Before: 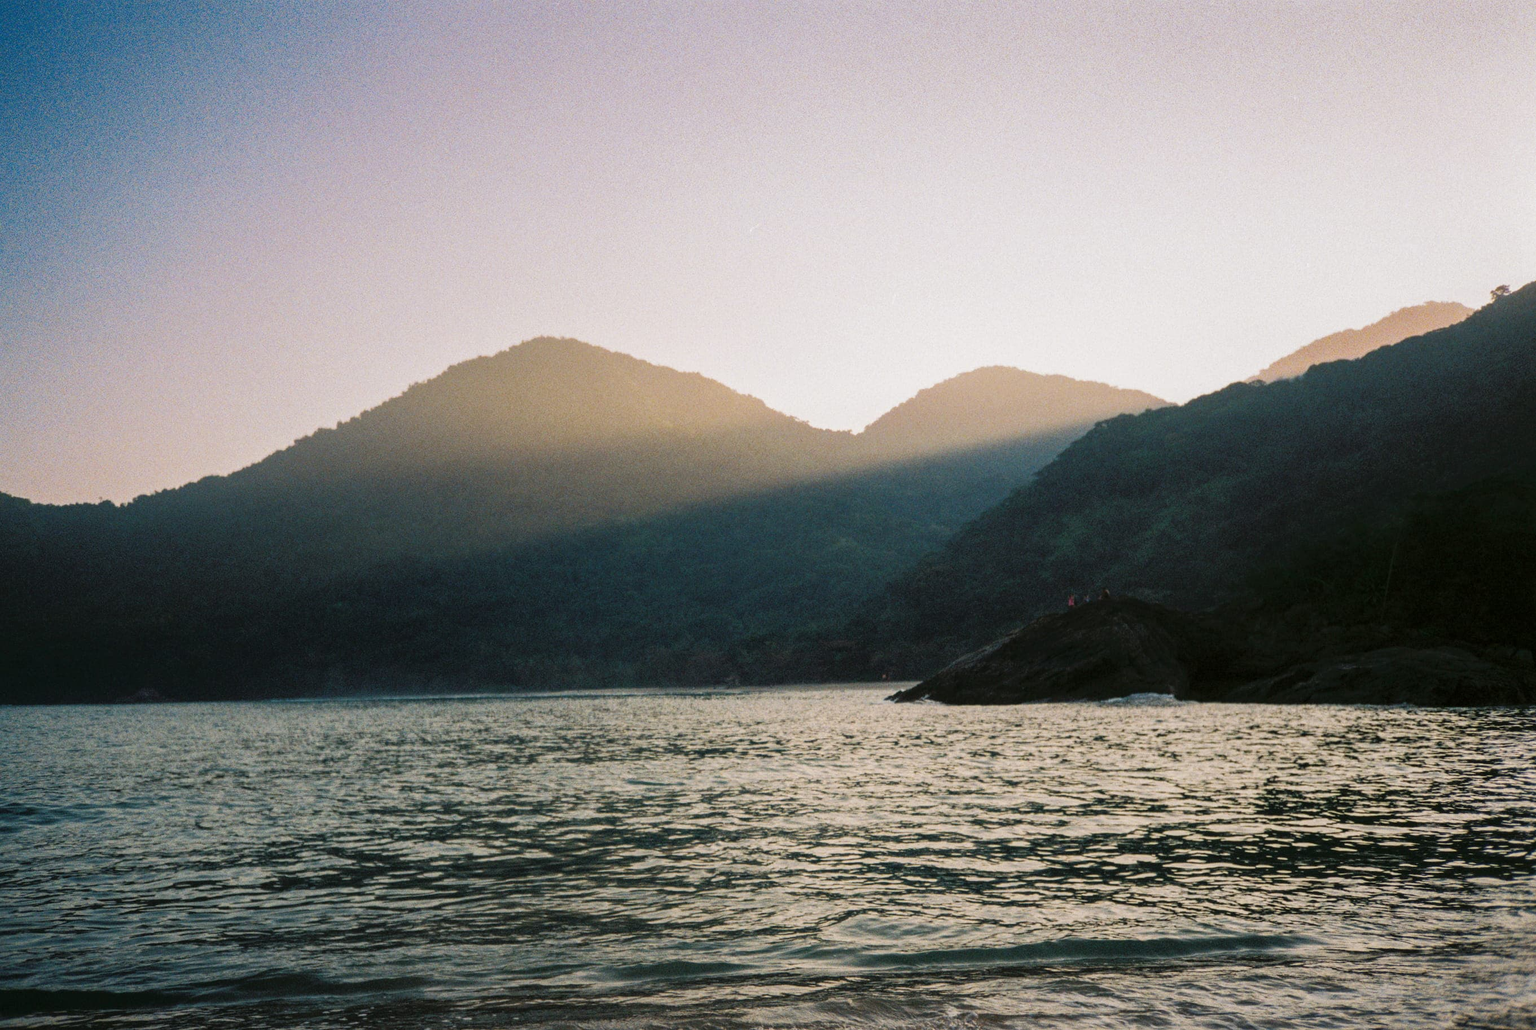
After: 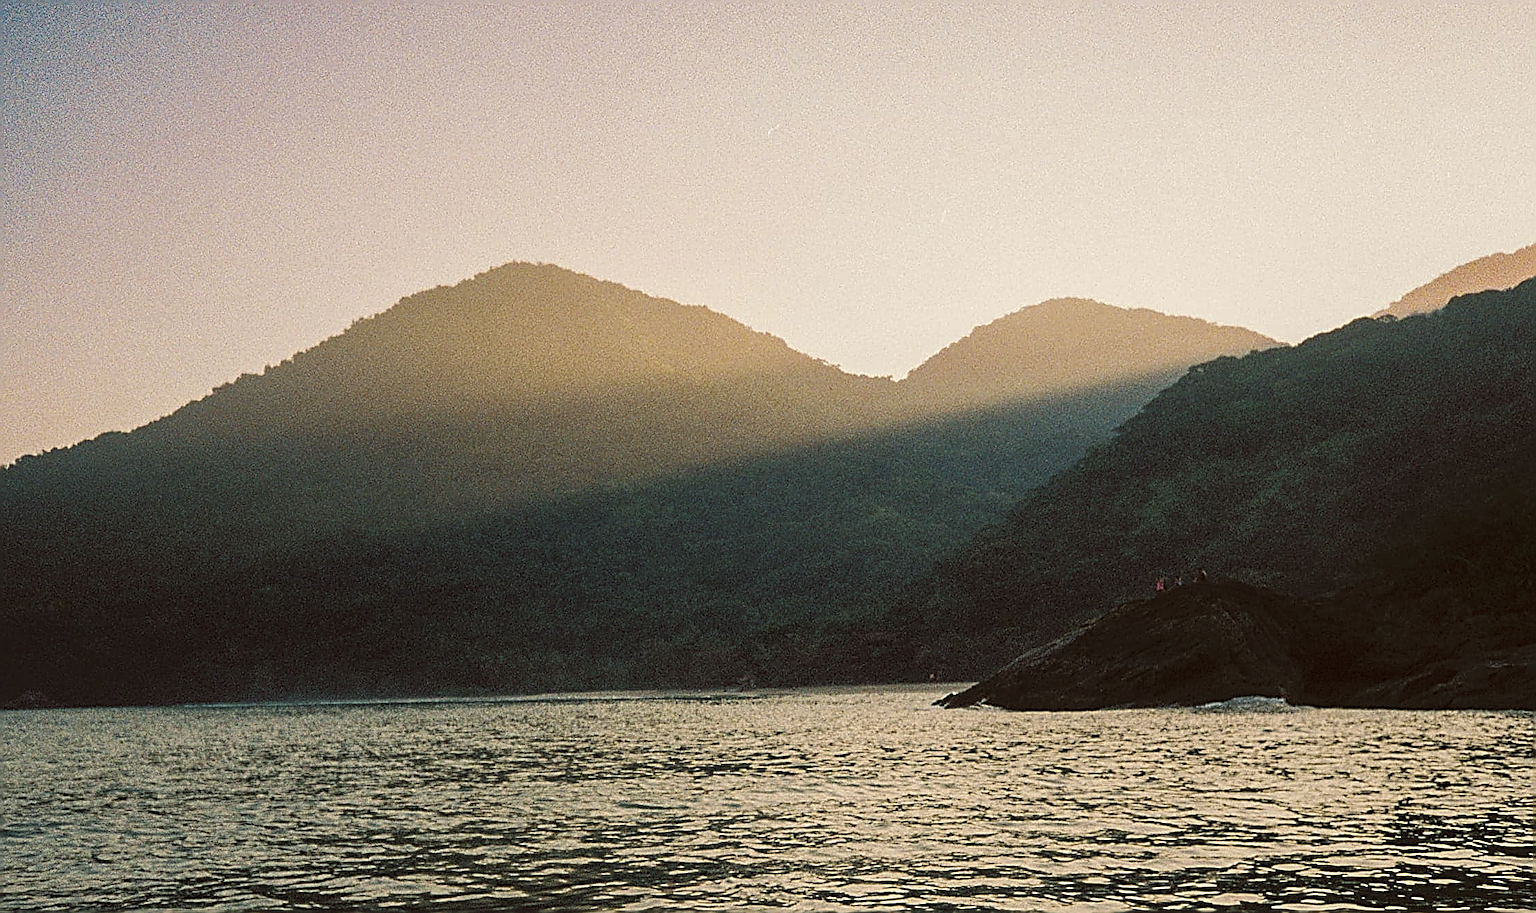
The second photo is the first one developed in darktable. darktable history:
sharpen: amount 2
crop: left 7.856%, top 11.836%, right 10.12%, bottom 15.387%
color balance: lift [1.005, 1.002, 0.998, 0.998], gamma [1, 1.021, 1.02, 0.979], gain [0.923, 1.066, 1.056, 0.934]
local contrast: highlights 100%, shadows 100%, detail 131%, midtone range 0.2
